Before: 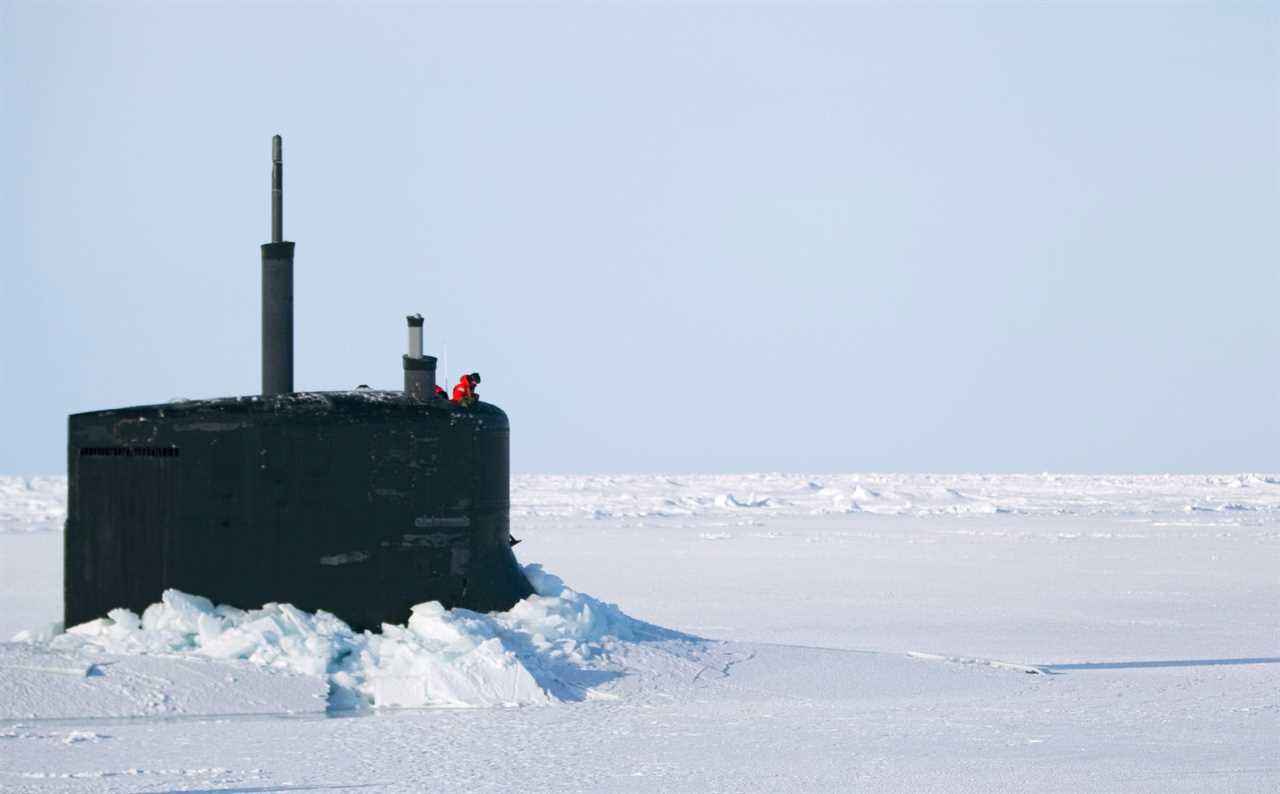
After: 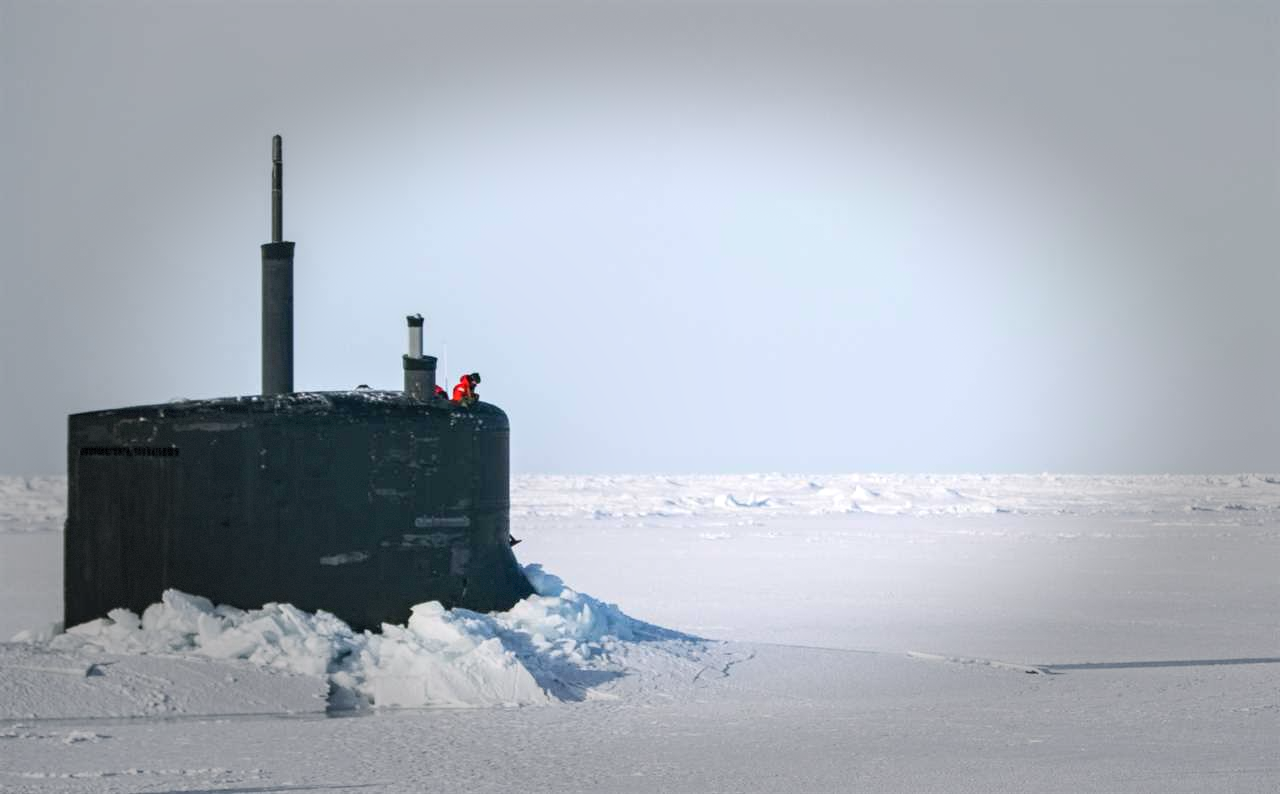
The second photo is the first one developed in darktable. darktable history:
local contrast: detail 130%
shadows and highlights: shadows -1.36, highlights 41.5
vignetting: fall-off start 47.6%, automatic ratio true, width/height ratio 1.297, dithering 8-bit output
